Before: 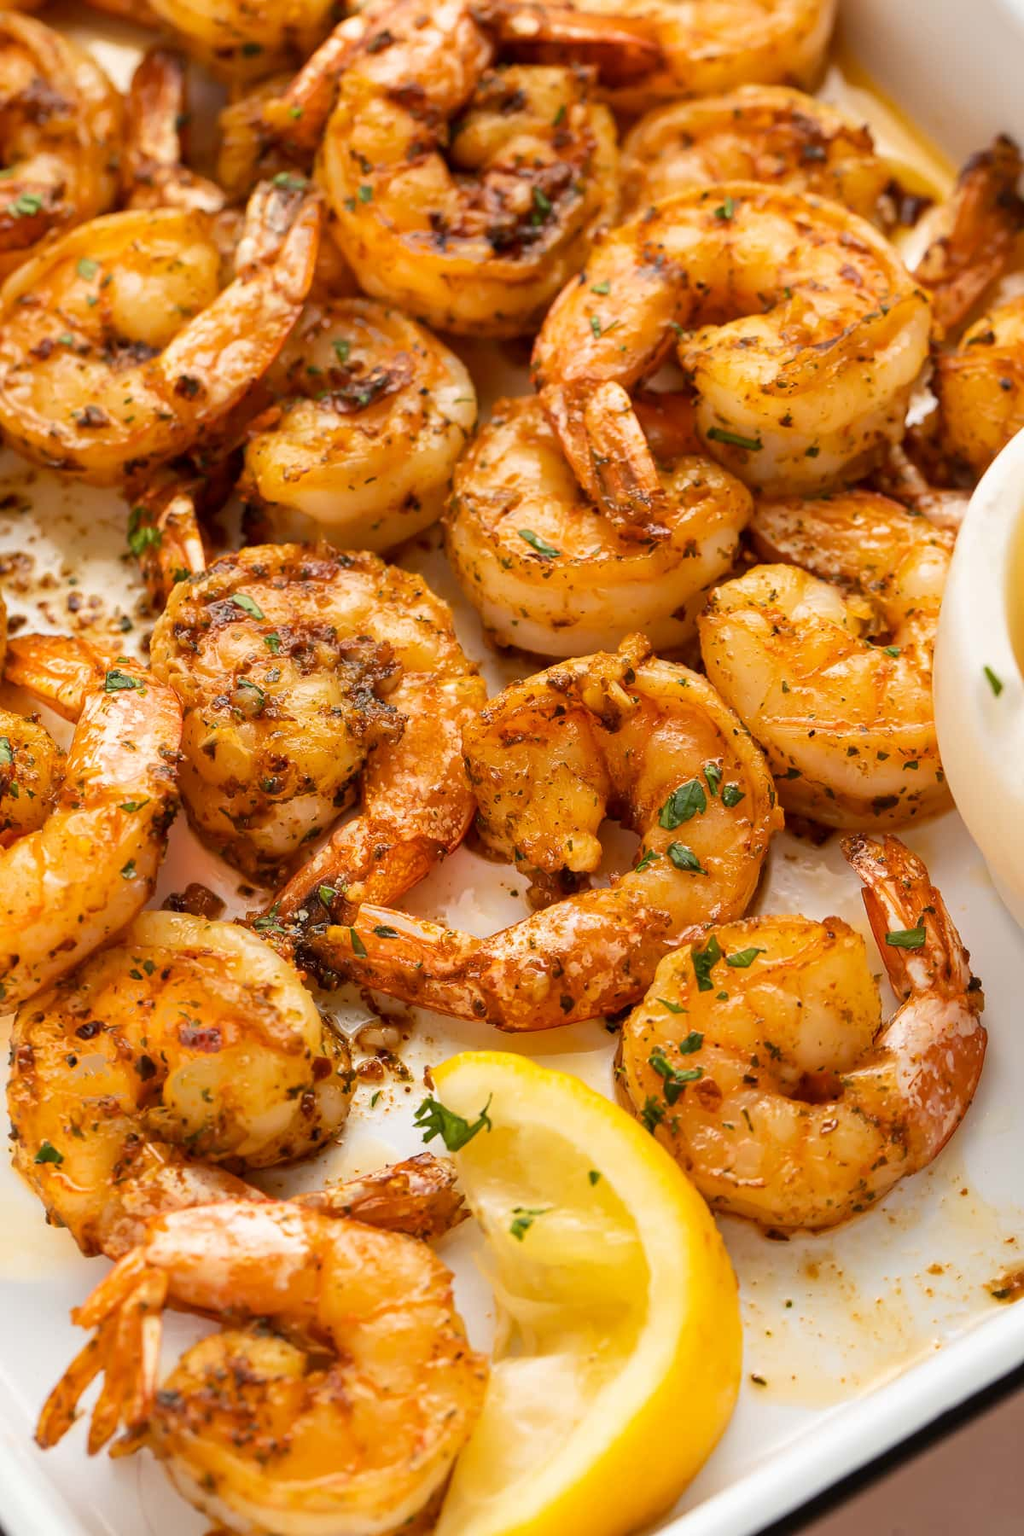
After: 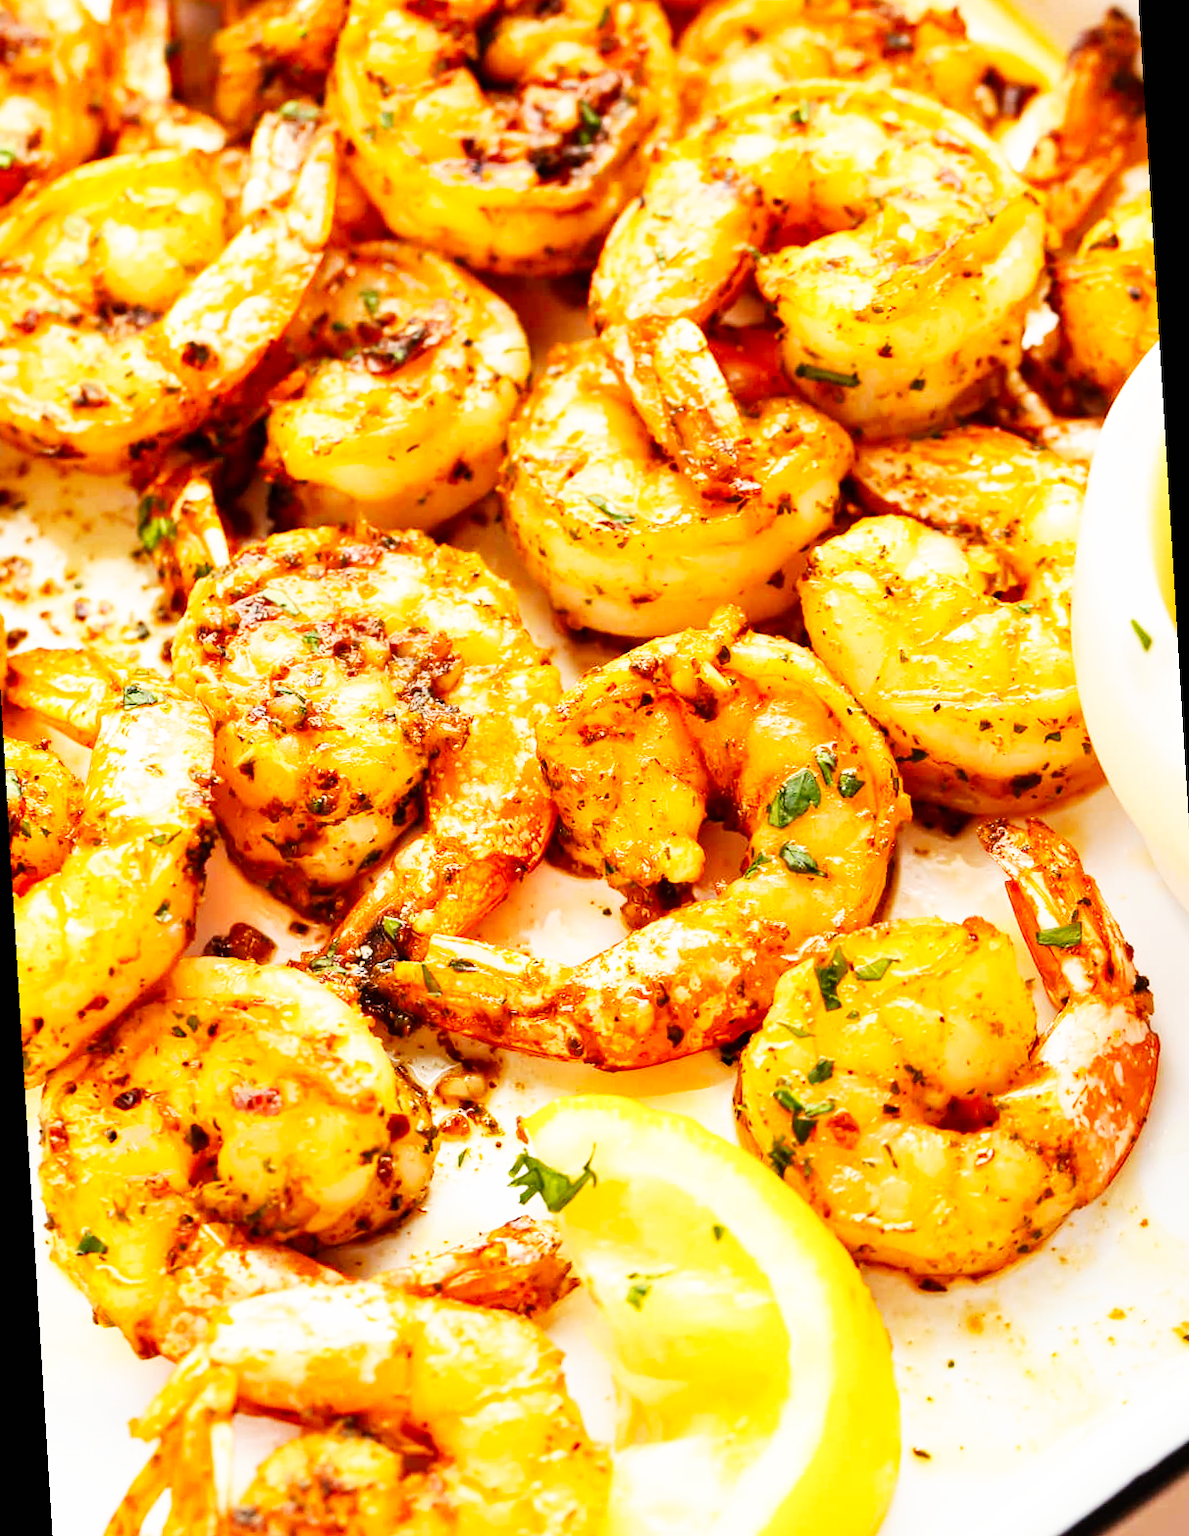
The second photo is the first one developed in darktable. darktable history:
rotate and perspective: rotation -3.52°, crop left 0.036, crop right 0.964, crop top 0.081, crop bottom 0.919
base curve: curves: ch0 [(0, 0) (0.007, 0.004) (0.027, 0.03) (0.046, 0.07) (0.207, 0.54) (0.442, 0.872) (0.673, 0.972) (1, 1)], preserve colors none
